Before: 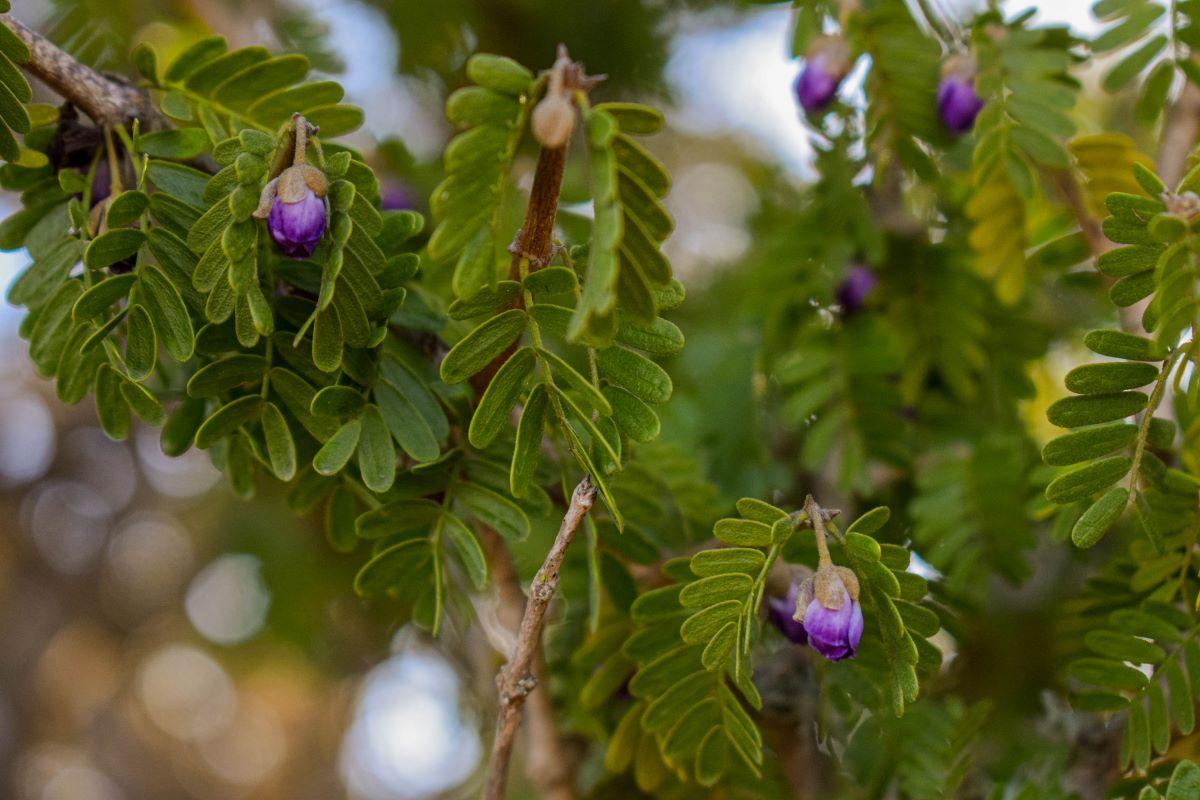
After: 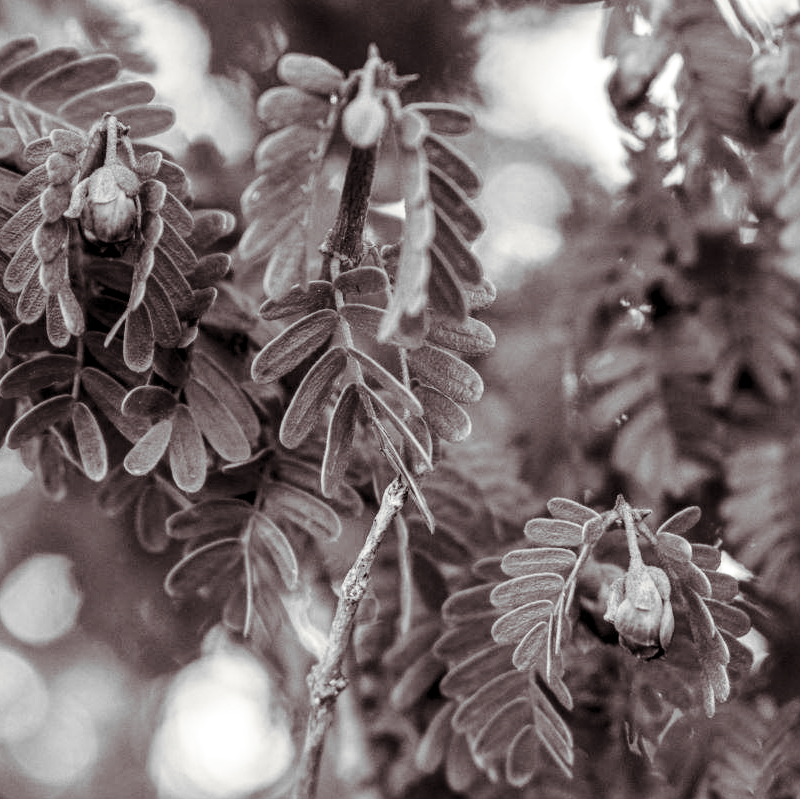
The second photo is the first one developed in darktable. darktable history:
split-toning: shadows › saturation 0.24, highlights › hue 54°, highlights › saturation 0.24
contrast equalizer: octaves 7, y [[0.6 ×6], [0.55 ×6], [0 ×6], [0 ×6], [0 ×6]], mix 0.15
crop and rotate: left 15.754%, right 17.579%
local contrast: detail 130%
base curve: curves: ch0 [(0, 0) (0.028, 0.03) (0.121, 0.232) (0.46, 0.748) (0.859, 0.968) (1, 1)], preserve colors none
monochrome: a 32, b 64, size 2.3
